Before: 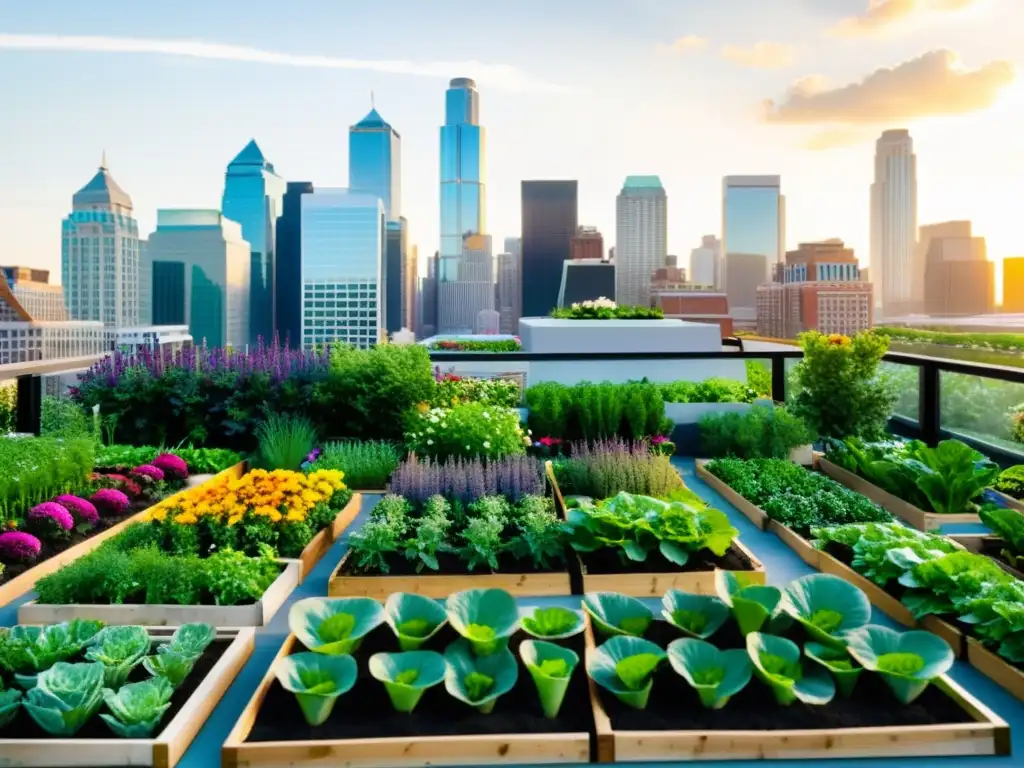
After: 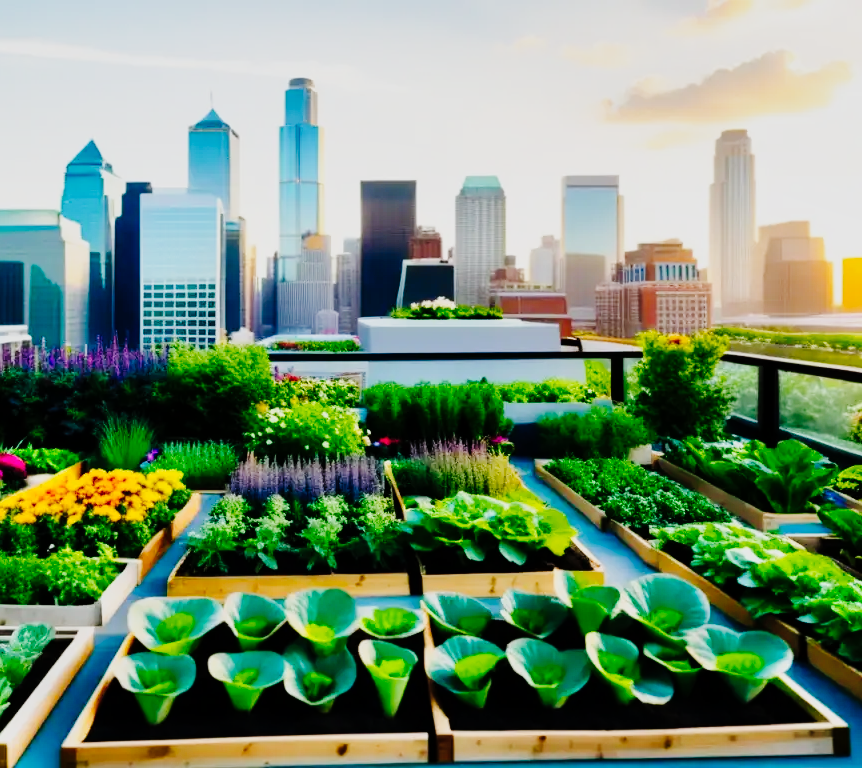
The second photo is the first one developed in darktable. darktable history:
exposure: black level correction 0, exposure -0.781 EV, compensate exposure bias true, compensate highlight preservation false
shadows and highlights: shadows 73.42, highlights -25.48, soften with gaussian
crop: left 15.814%
tone curve: curves: ch0 [(0, 0) (0.003, 0.001) (0.011, 0.004) (0.025, 0.008) (0.044, 0.015) (0.069, 0.022) (0.1, 0.031) (0.136, 0.052) (0.177, 0.101) (0.224, 0.181) (0.277, 0.289) (0.335, 0.418) (0.399, 0.541) (0.468, 0.65) (0.543, 0.739) (0.623, 0.817) (0.709, 0.882) (0.801, 0.919) (0.898, 0.958) (1, 1)], preserve colors none
